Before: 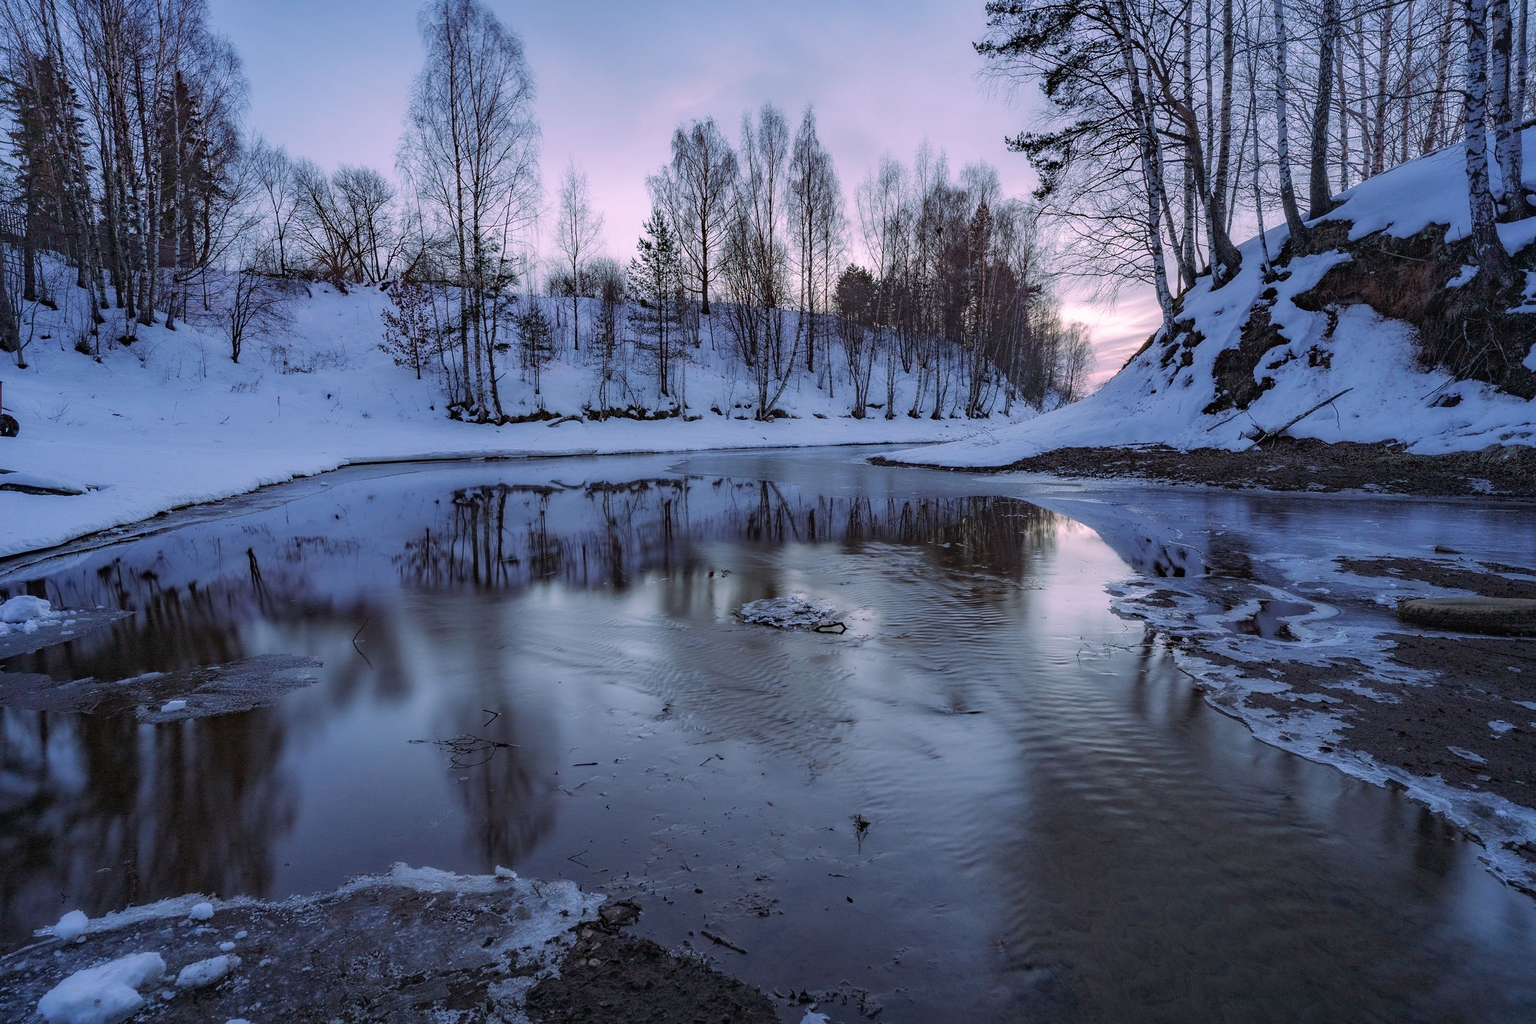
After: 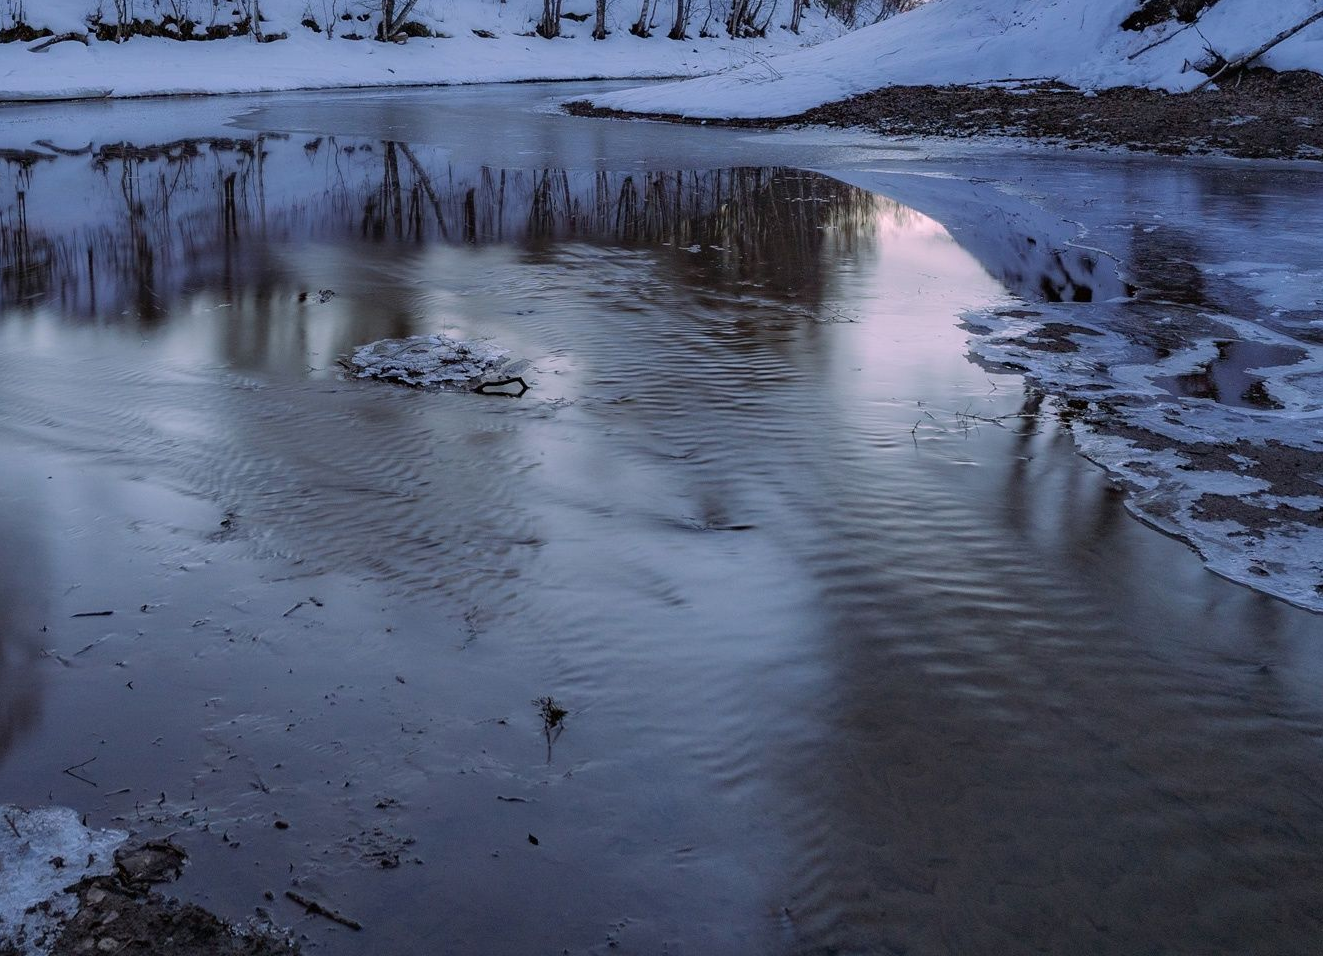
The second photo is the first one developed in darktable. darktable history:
crop: left 34.515%, top 38.688%, right 13.802%, bottom 5.269%
